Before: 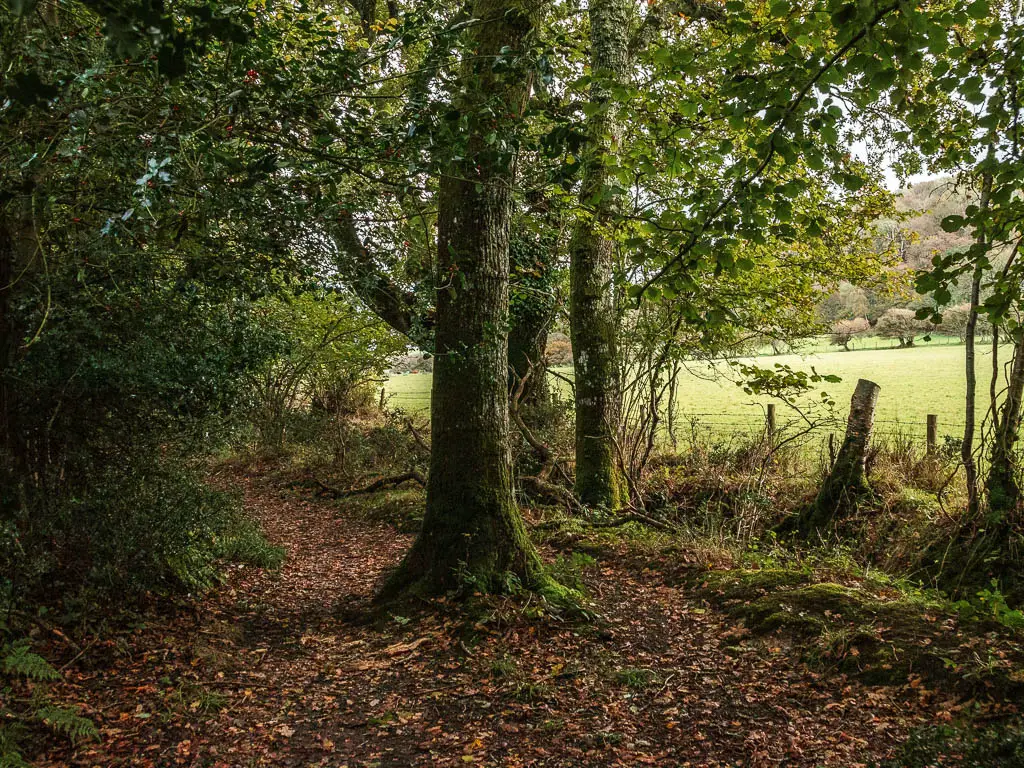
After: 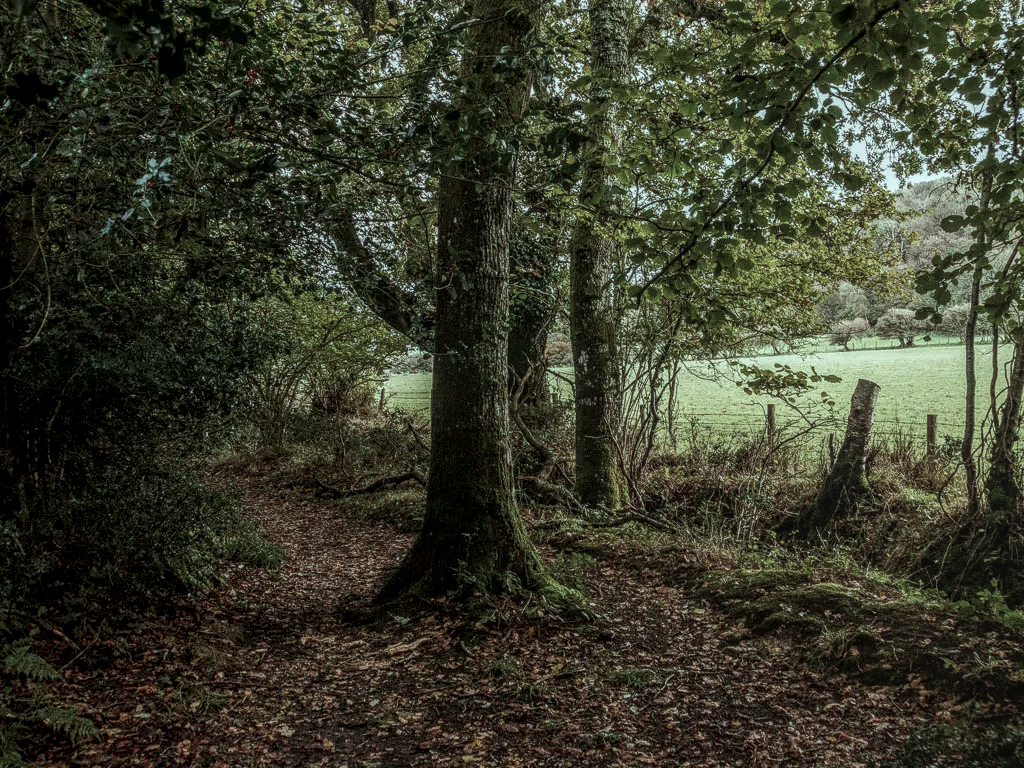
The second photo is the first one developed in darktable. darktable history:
color zones: curves: ch0 [(0, 0.6) (0.129, 0.508) (0.193, 0.483) (0.429, 0.5) (0.571, 0.5) (0.714, 0.5) (0.857, 0.5) (1, 0.6)]; ch1 [(0, 0.481) (0.112, 0.245) (0.213, 0.223) (0.429, 0.233) (0.571, 0.231) (0.683, 0.242) (0.857, 0.296) (1, 0.481)]
local contrast: highlights 67%, shadows 34%, detail 167%, midtone range 0.2
contrast brightness saturation: contrast 0.069, brightness -0.15, saturation 0.115
color balance rgb: shadows lift › chroma 0.781%, shadows lift › hue 110.83°, highlights gain › chroma 4.11%, highlights gain › hue 201.14°, perceptual saturation grading › global saturation 0.049%, global vibrance 14.388%
tone equalizer: edges refinement/feathering 500, mask exposure compensation -1.57 EV, preserve details no
